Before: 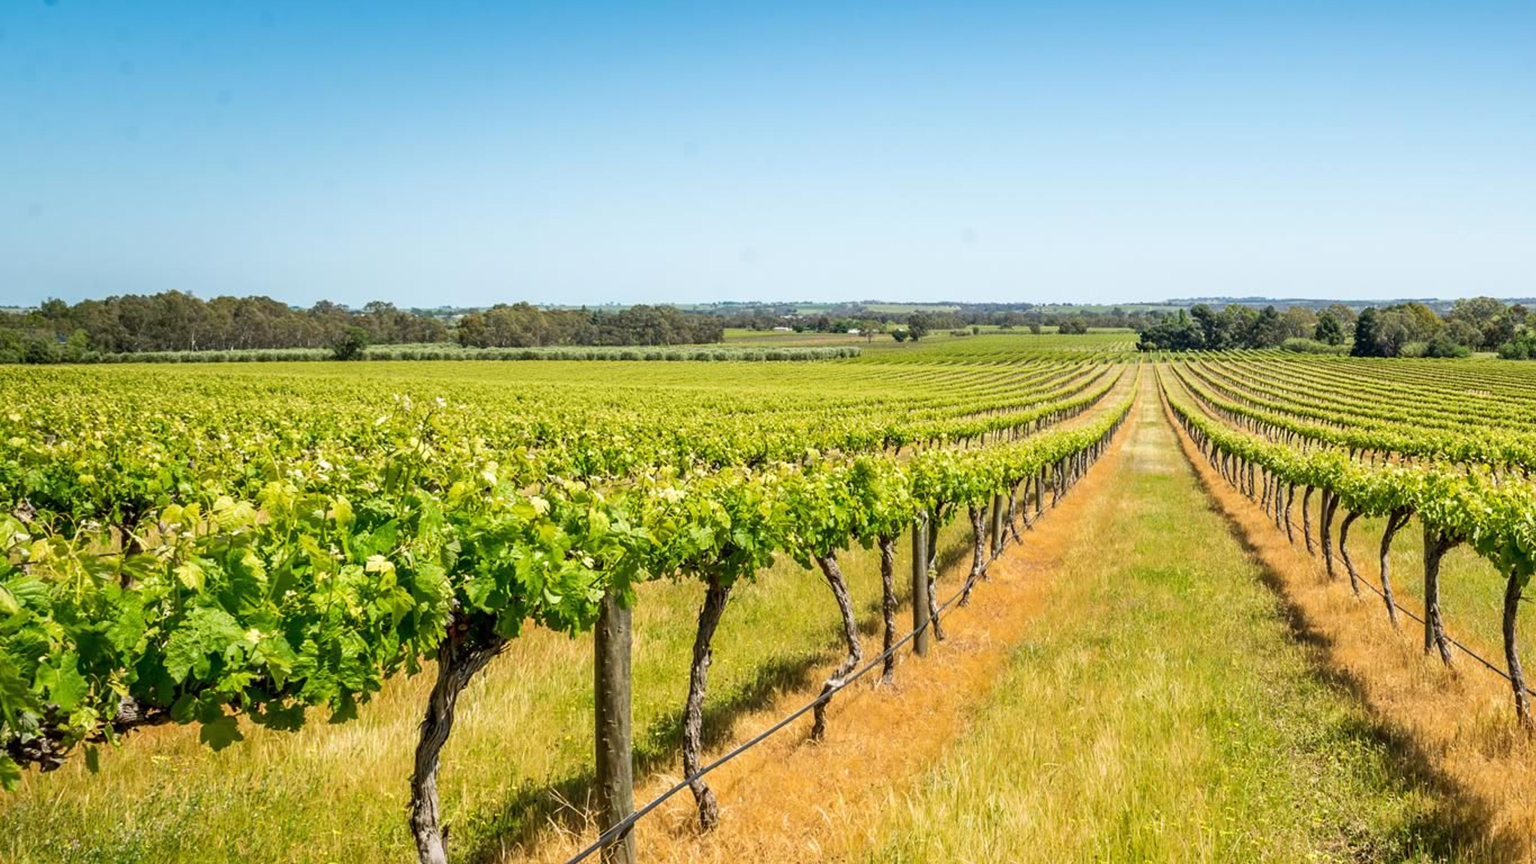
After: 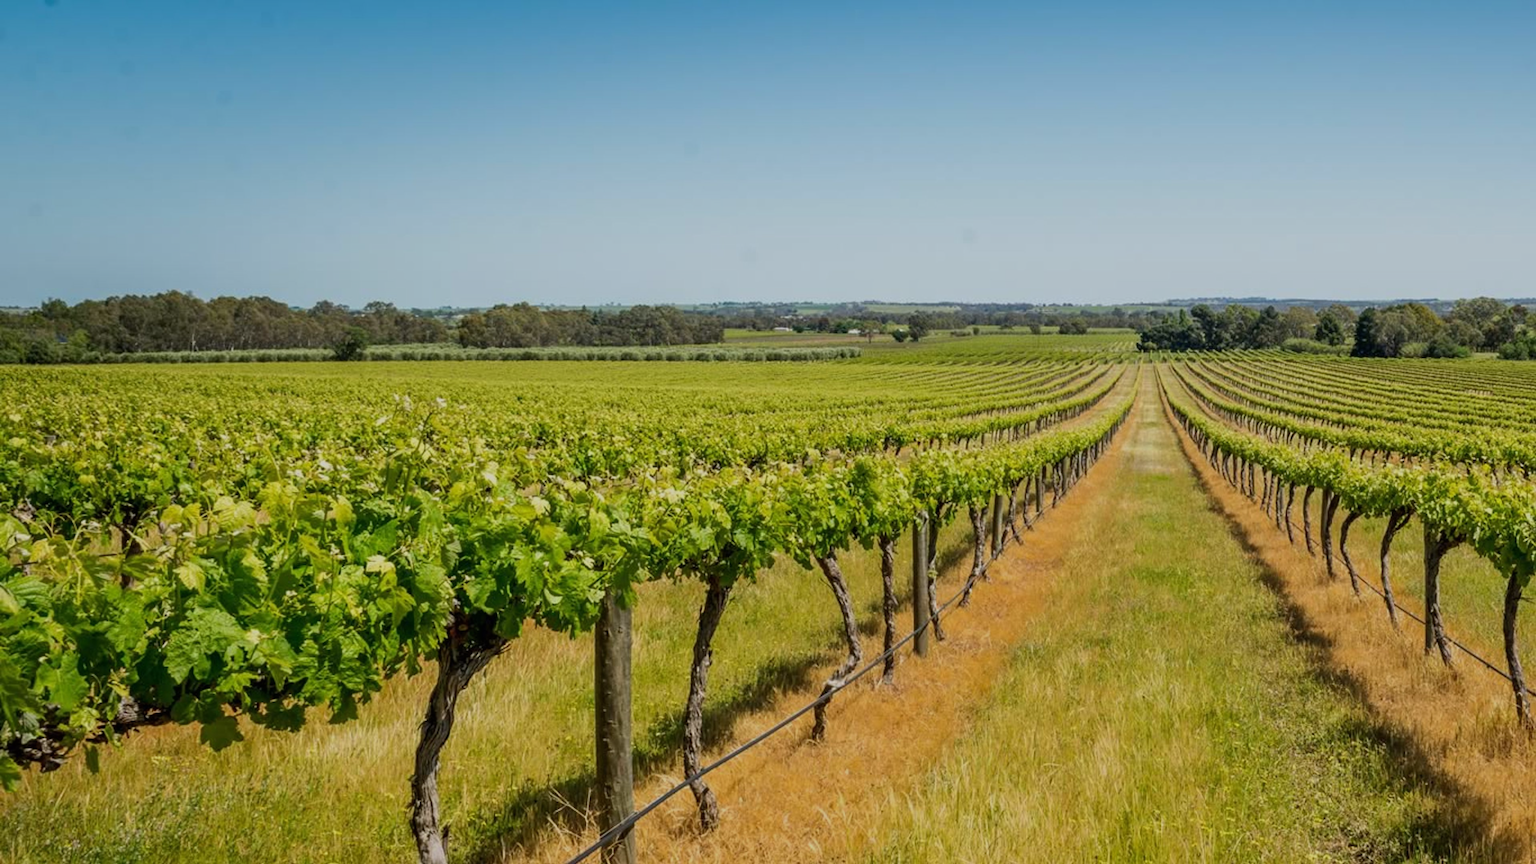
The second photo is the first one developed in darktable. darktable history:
exposure: black level correction 0, exposure -0.697 EV, compensate highlight preservation false
